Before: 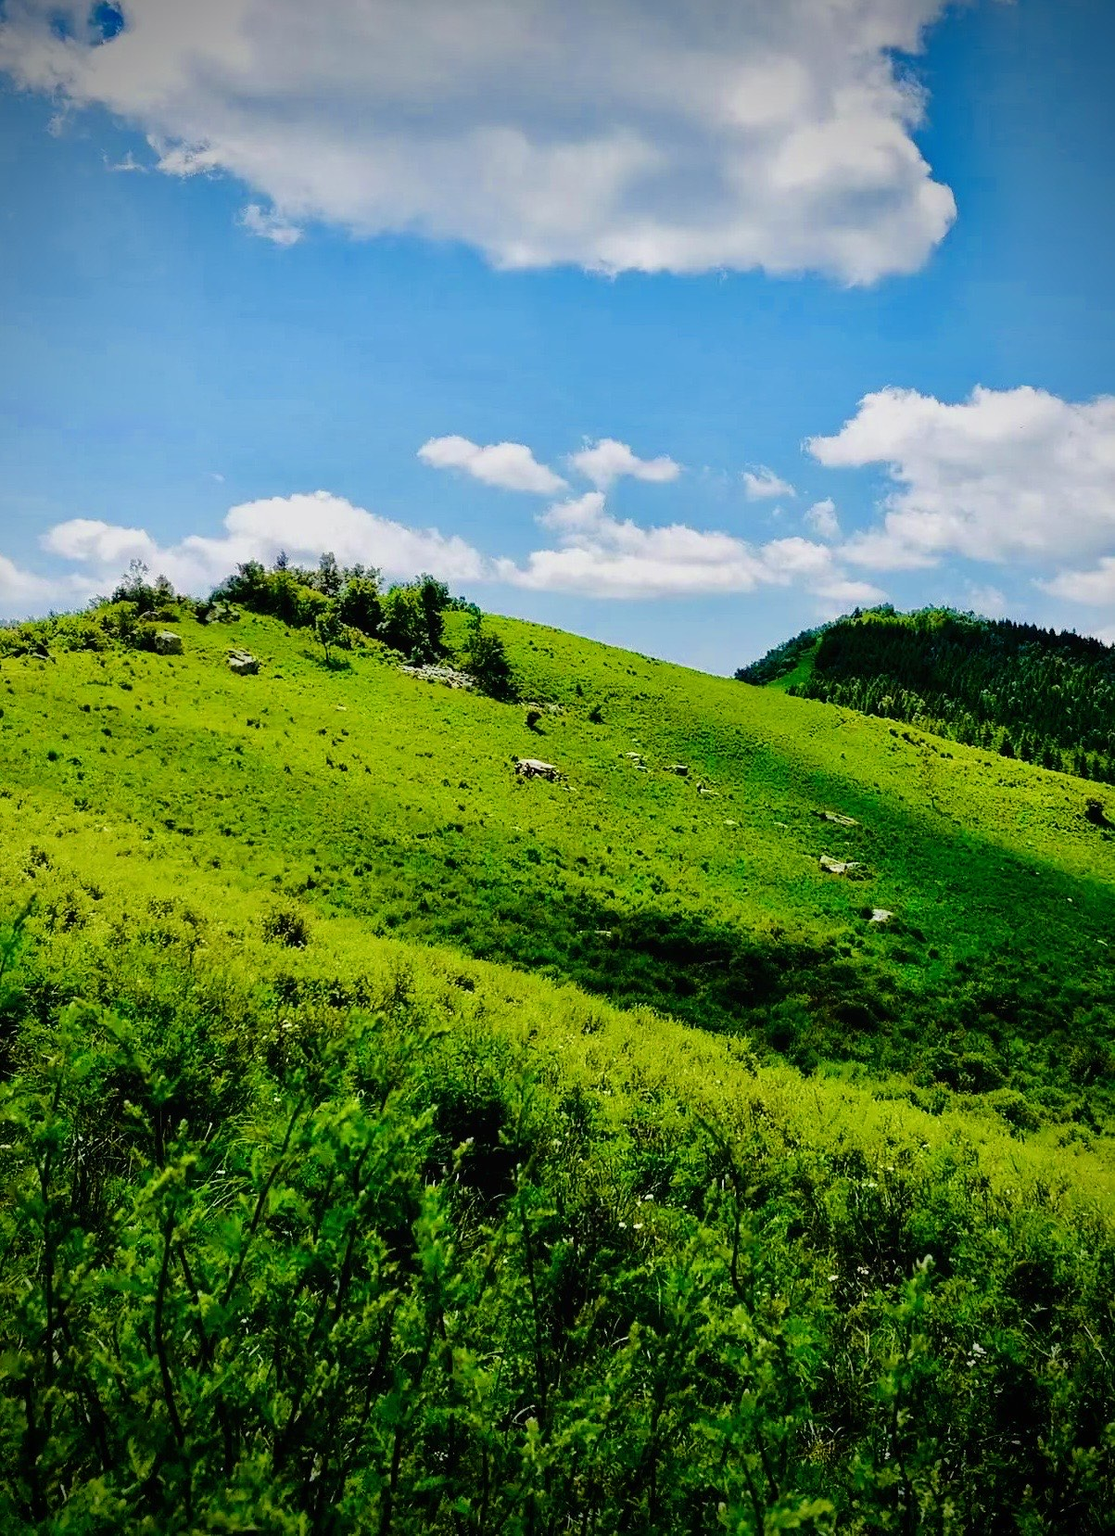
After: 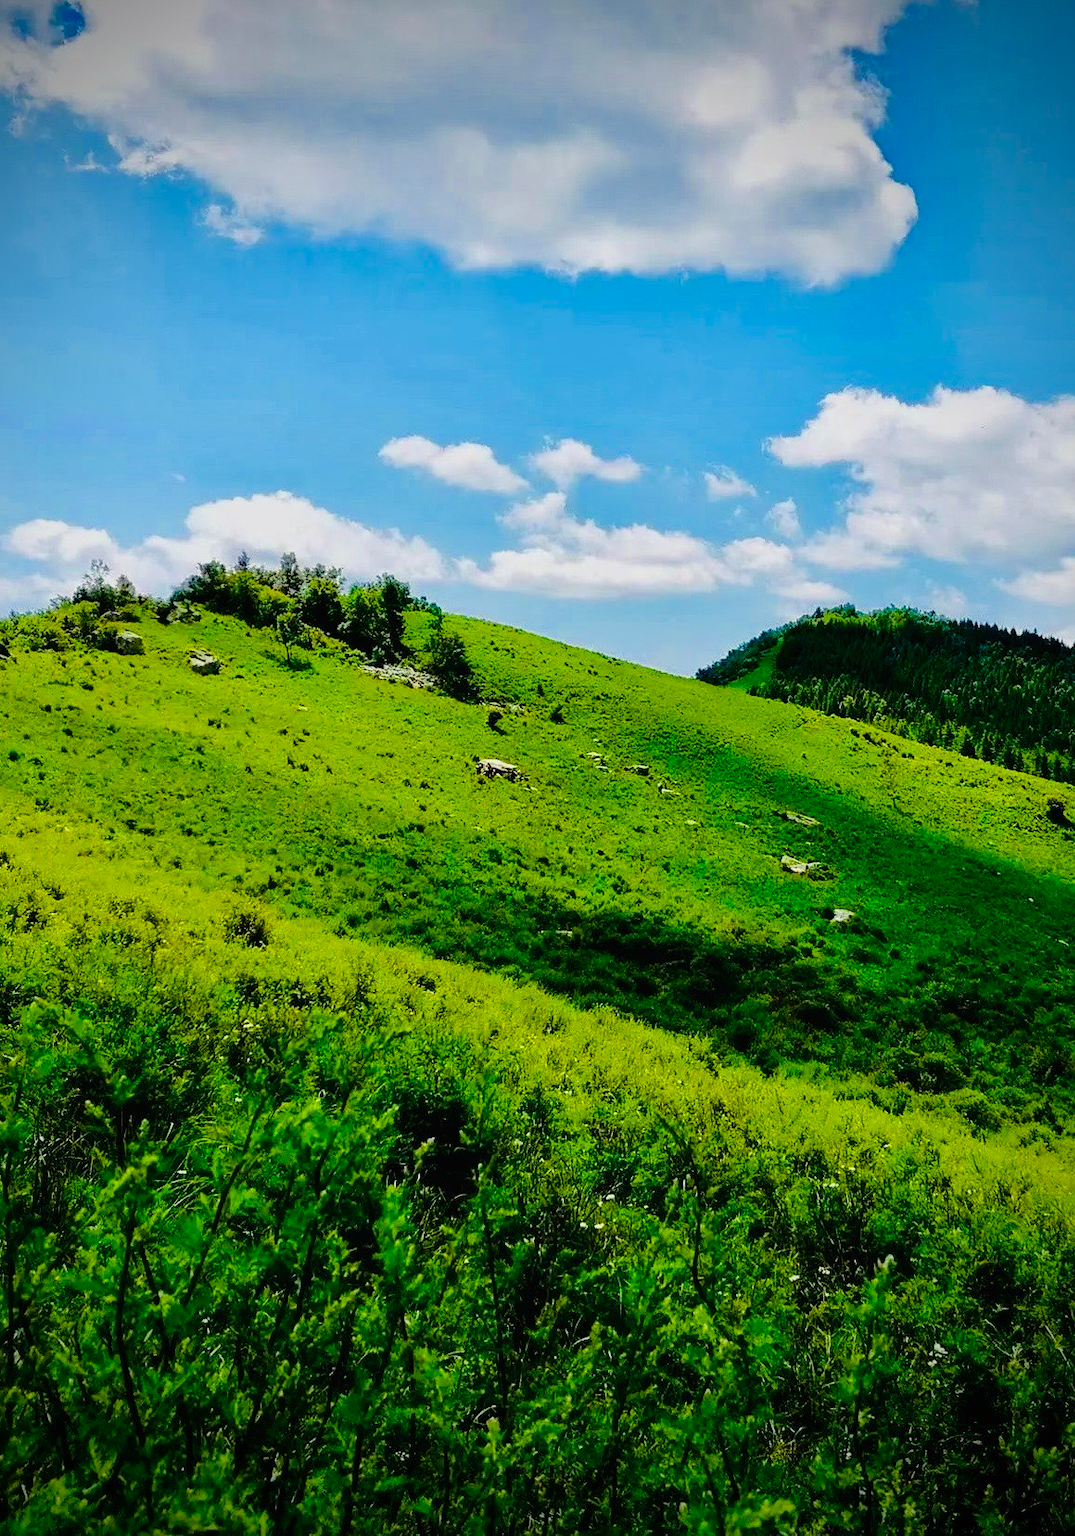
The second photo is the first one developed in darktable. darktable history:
crop and rotate: left 3.502%
